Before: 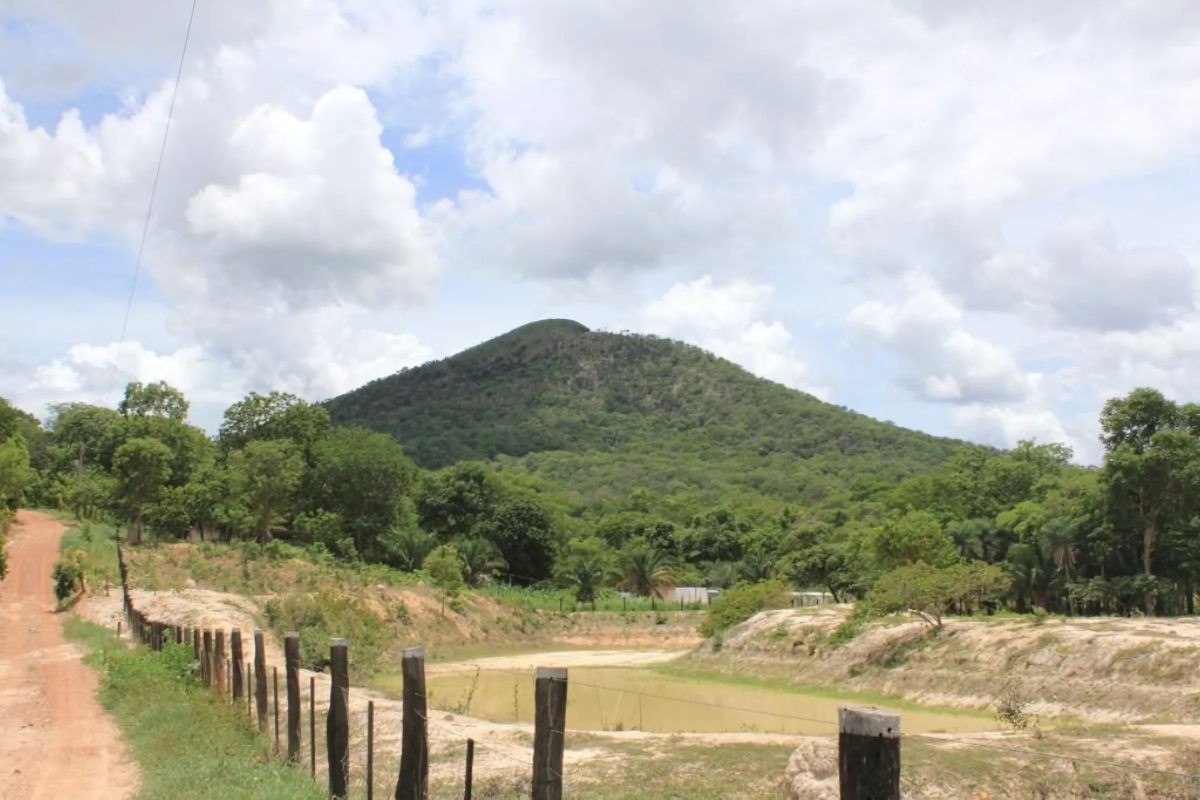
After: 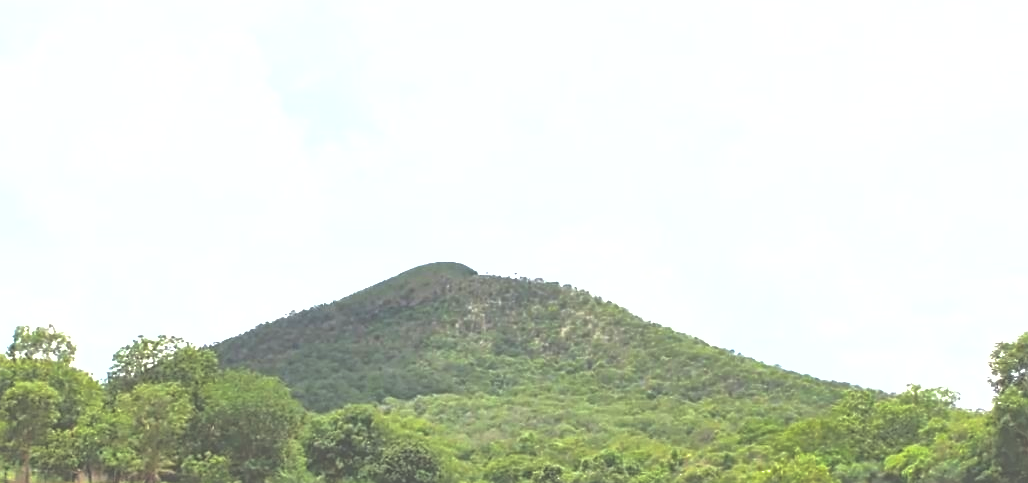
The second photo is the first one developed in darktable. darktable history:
exposure: black level correction -0.023, exposure 1.397 EV, compensate highlight preservation false
crop and rotate: left 9.345%, top 7.22%, right 4.982%, bottom 32.331%
sharpen: on, module defaults
shadows and highlights: on, module defaults
